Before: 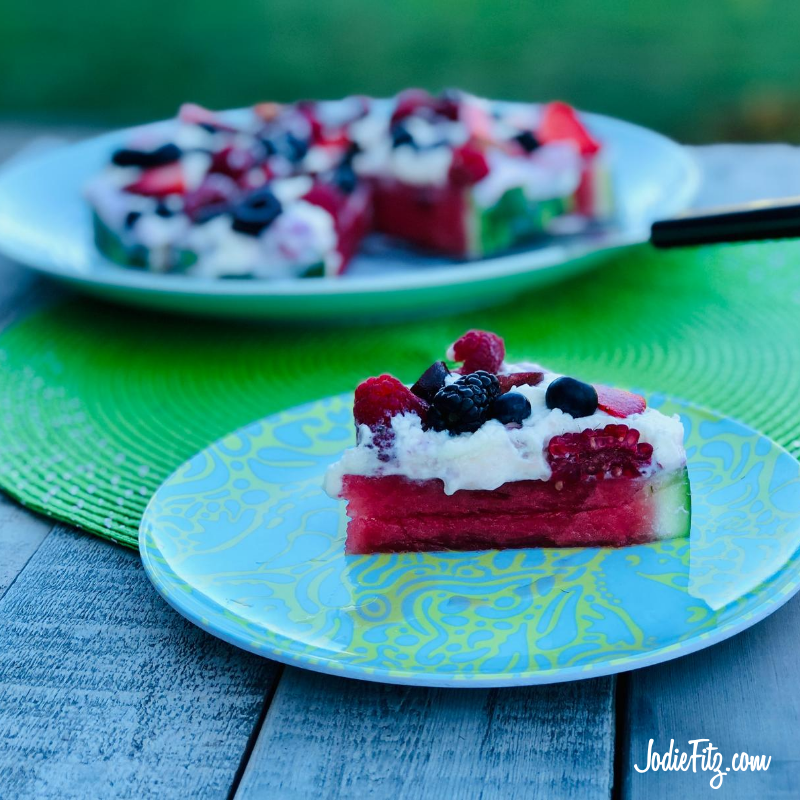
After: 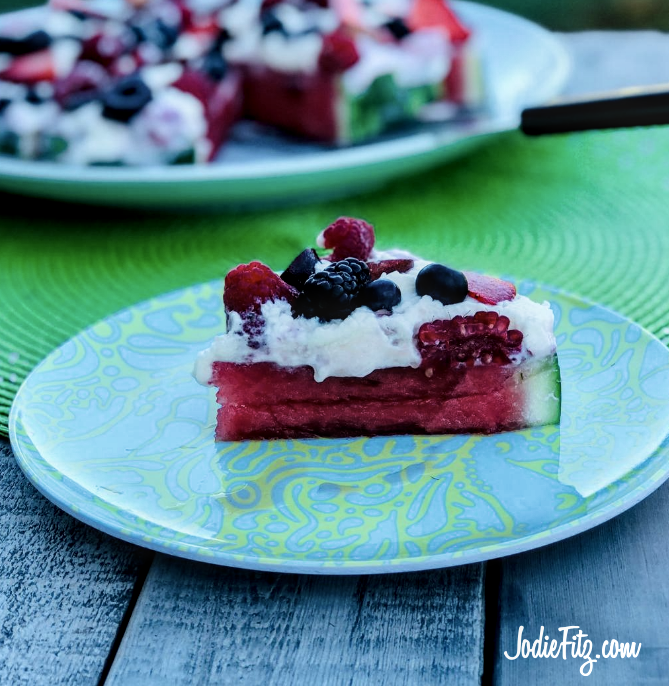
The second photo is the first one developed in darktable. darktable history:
crop: left 16.315%, top 14.246%
contrast brightness saturation: contrast 0.11, saturation -0.17
local contrast: detail 130%
filmic rgb: black relative exposure -12.8 EV, white relative exposure 2.8 EV, threshold 3 EV, target black luminance 0%, hardness 8.54, latitude 70.41%, contrast 1.133, shadows ↔ highlights balance -0.395%, color science v4 (2020), enable highlight reconstruction true
